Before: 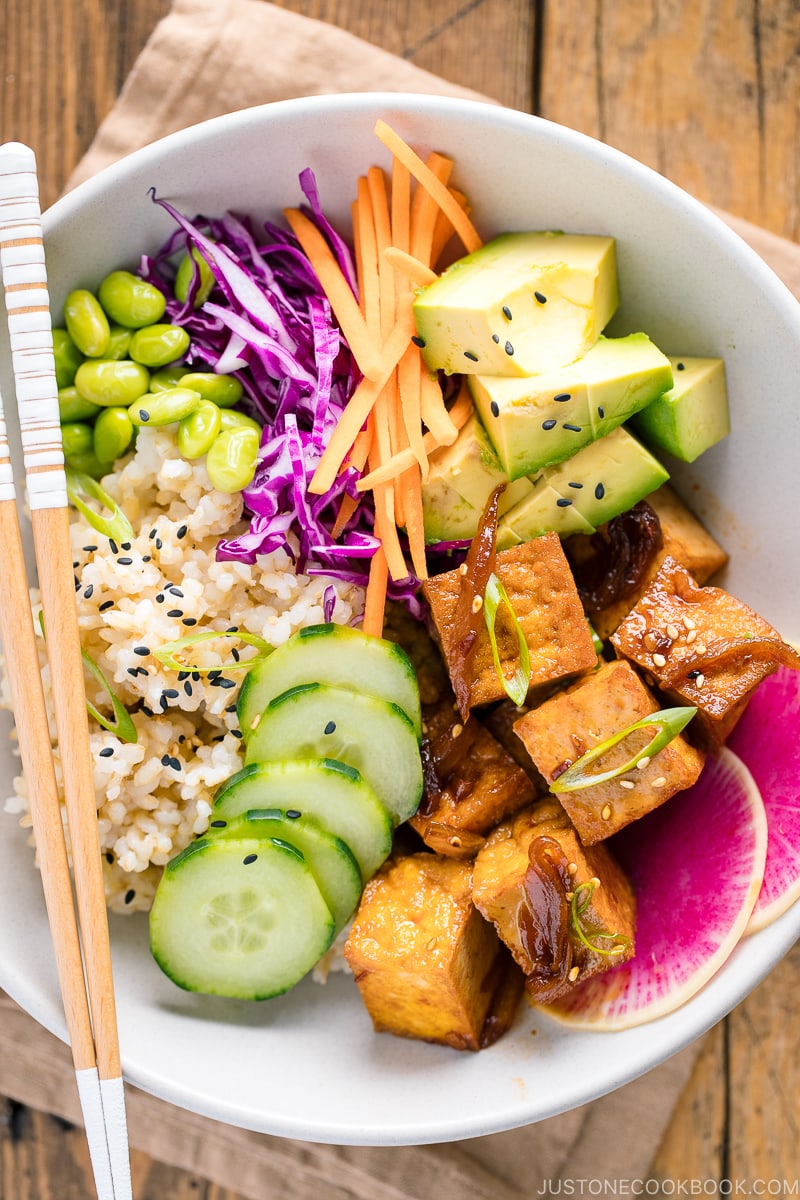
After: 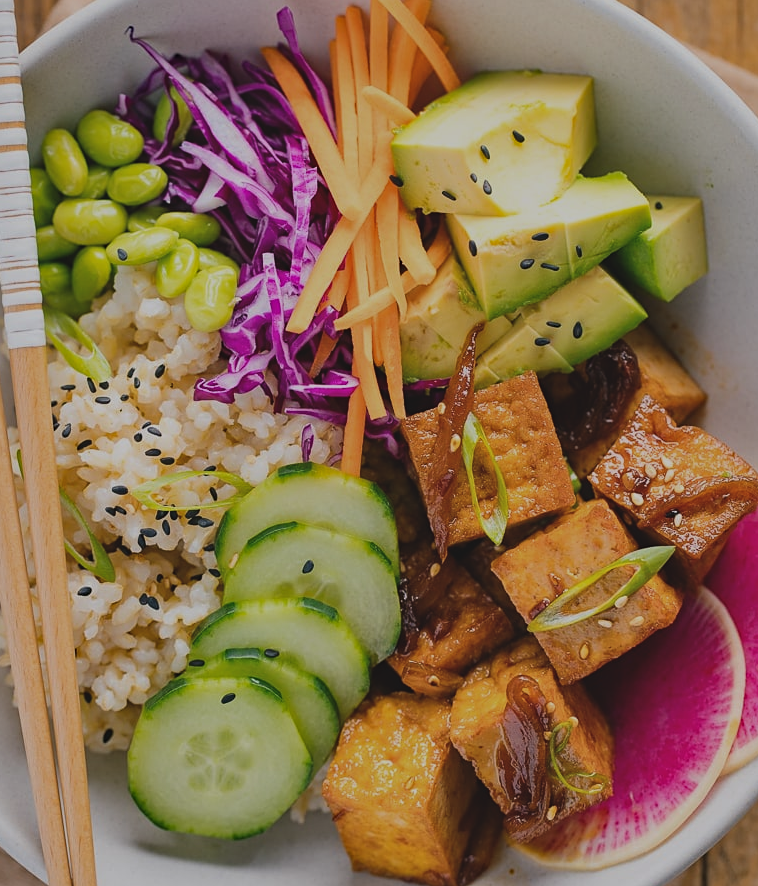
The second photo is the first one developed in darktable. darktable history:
exposure: black level correction -0.017, exposure -1.014 EV, compensate exposure bias true, compensate highlight preservation false
crop and rotate: left 2.968%, top 13.417%, right 2.272%, bottom 12.687%
sharpen: amount 0.216
haze removal: compatibility mode true, adaptive false
shadows and highlights: soften with gaussian
levels: levels [0, 0.492, 0.984]
